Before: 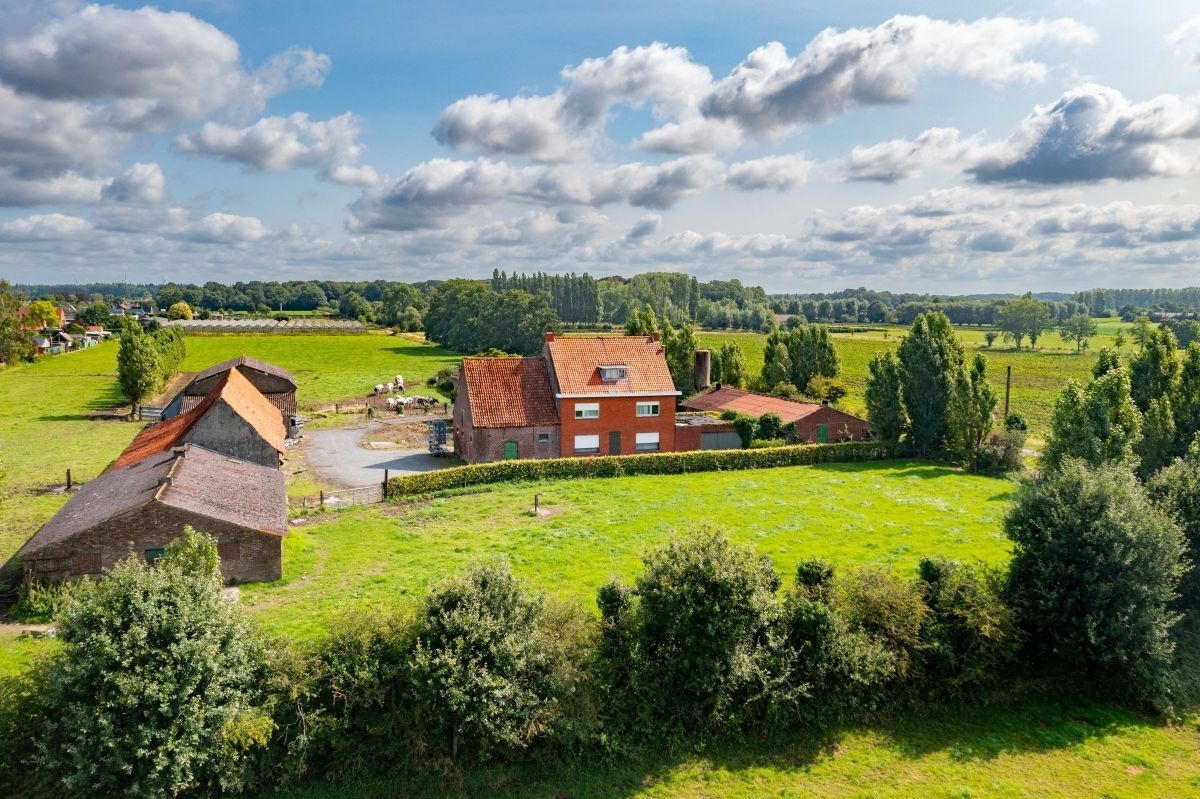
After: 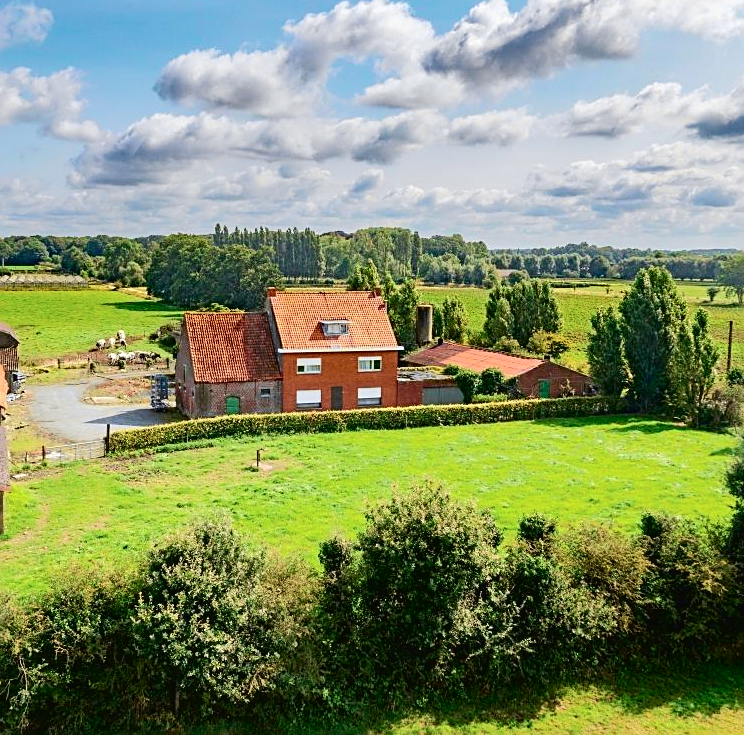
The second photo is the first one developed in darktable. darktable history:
sharpen: on, module defaults
tone curve: curves: ch0 [(0, 0.018) (0.061, 0.041) (0.205, 0.191) (0.289, 0.292) (0.39, 0.424) (0.493, 0.551) (0.666, 0.743) (0.795, 0.841) (1, 0.998)]; ch1 [(0, 0) (0.385, 0.343) (0.439, 0.415) (0.494, 0.498) (0.501, 0.501) (0.51, 0.496) (0.548, 0.554) (0.586, 0.61) (0.684, 0.658) (0.783, 0.804) (1, 1)]; ch2 [(0, 0) (0.304, 0.31) (0.403, 0.399) (0.441, 0.428) (0.47, 0.469) (0.498, 0.496) (0.524, 0.538) (0.566, 0.588) (0.648, 0.665) (0.697, 0.699) (1, 1)], color space Lab, independent channels, preserve colors none
shadows and highlights: shadows 20.89, highlights -36.58, soften with gaussian
crop and rotate: left 23.223%, top 5.641%, right 14.749%, bottom 2.276%
